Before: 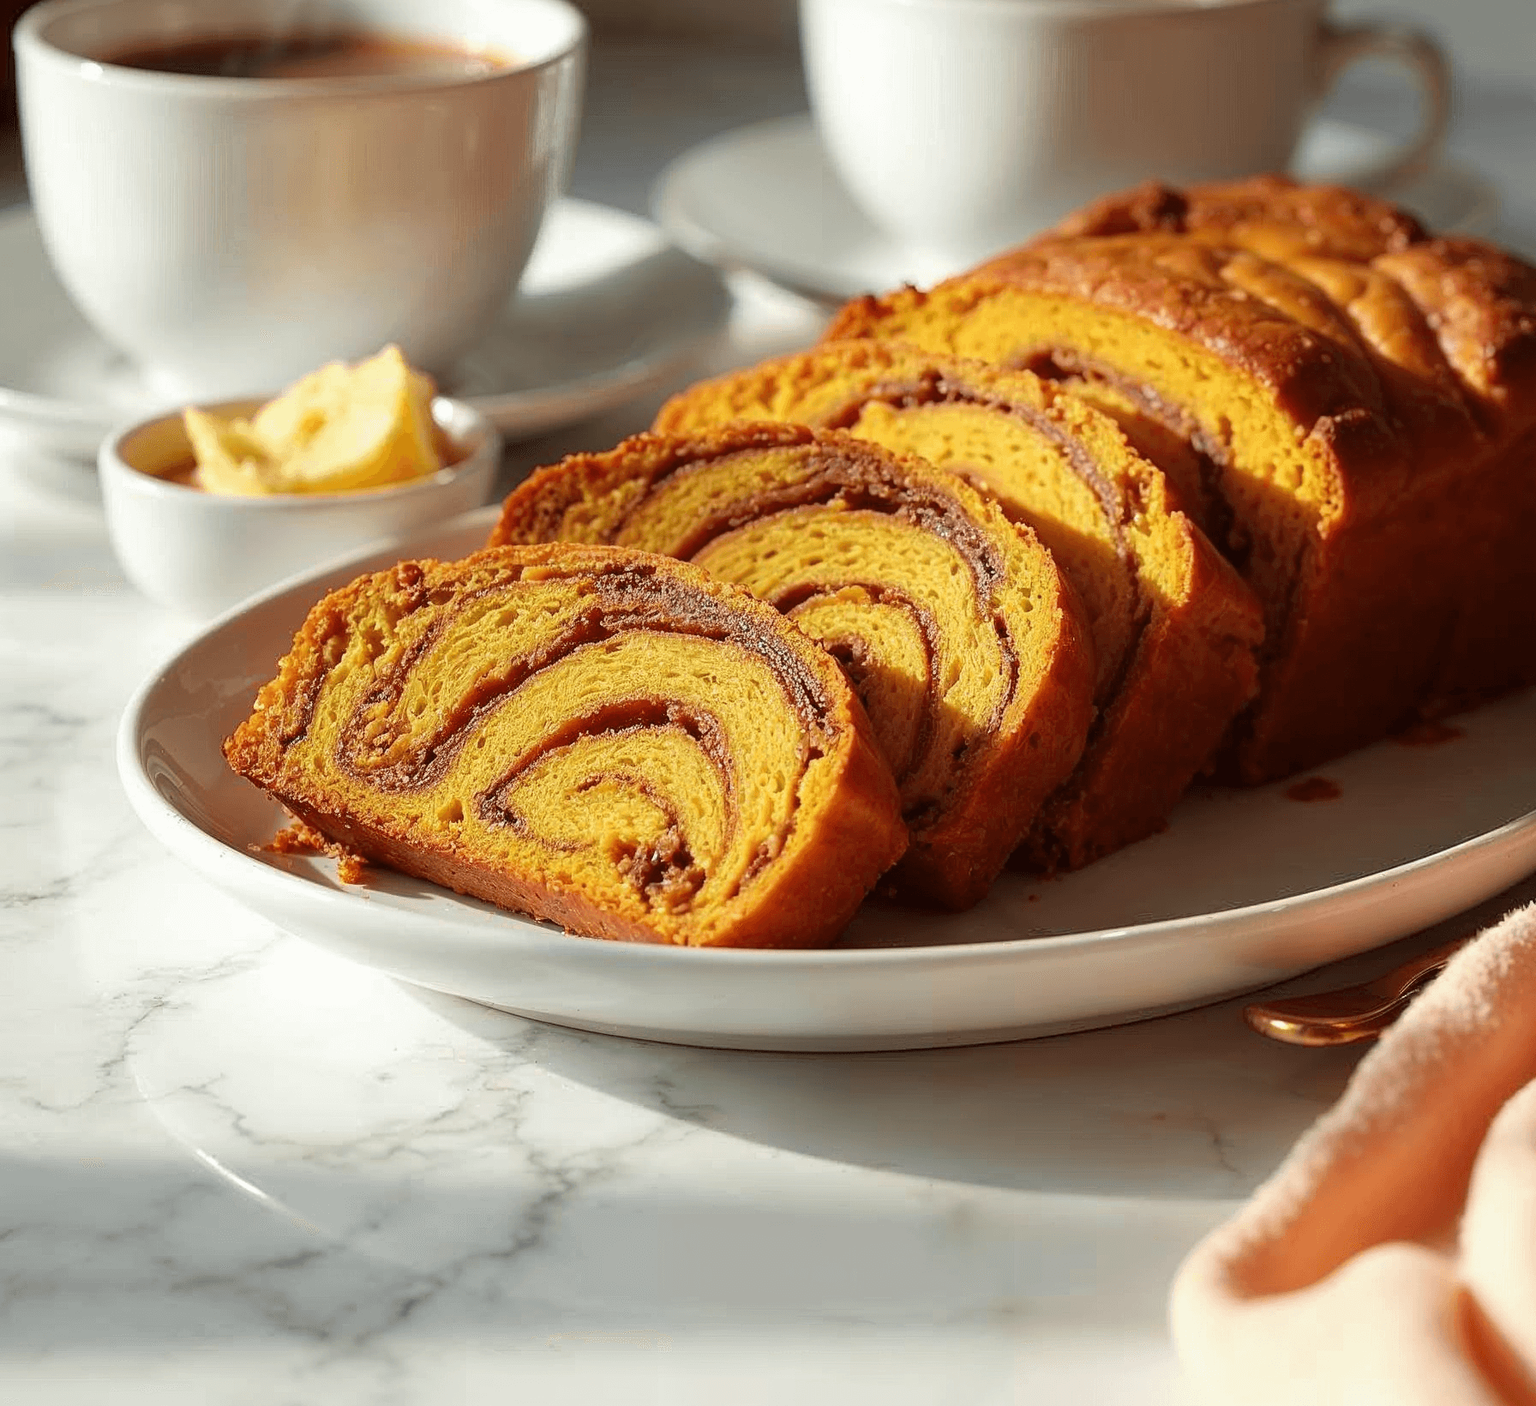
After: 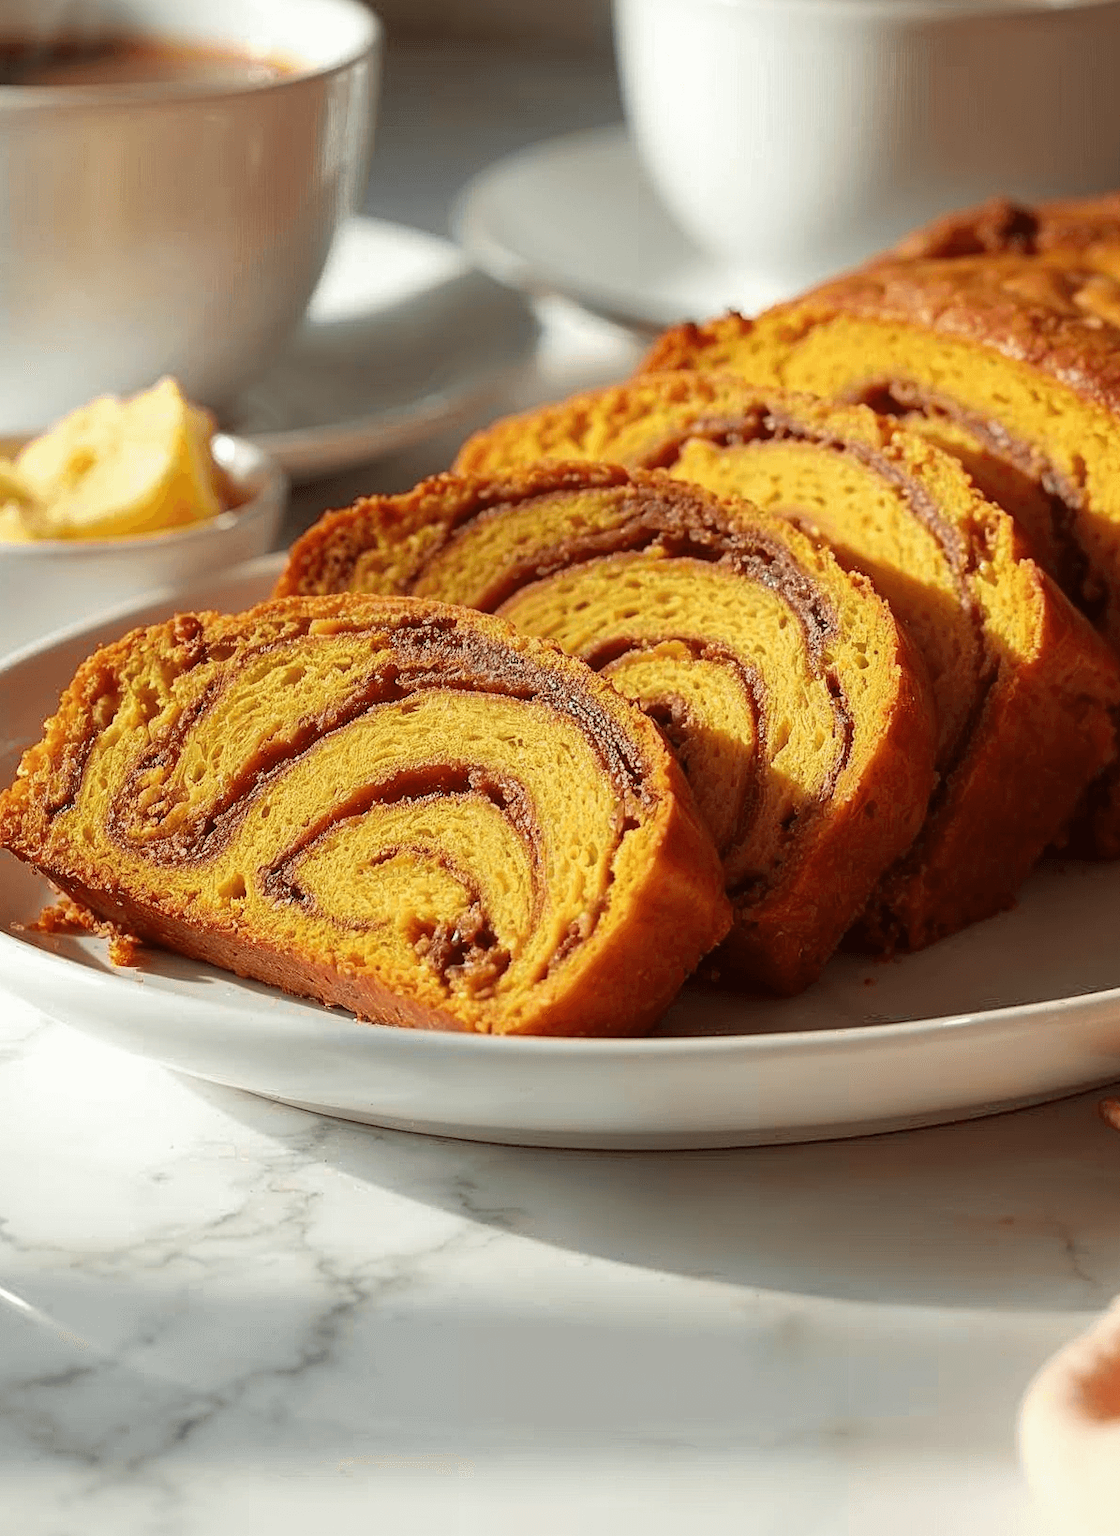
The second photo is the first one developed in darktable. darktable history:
crop and rotate: left 15.515%, right 17.707%
